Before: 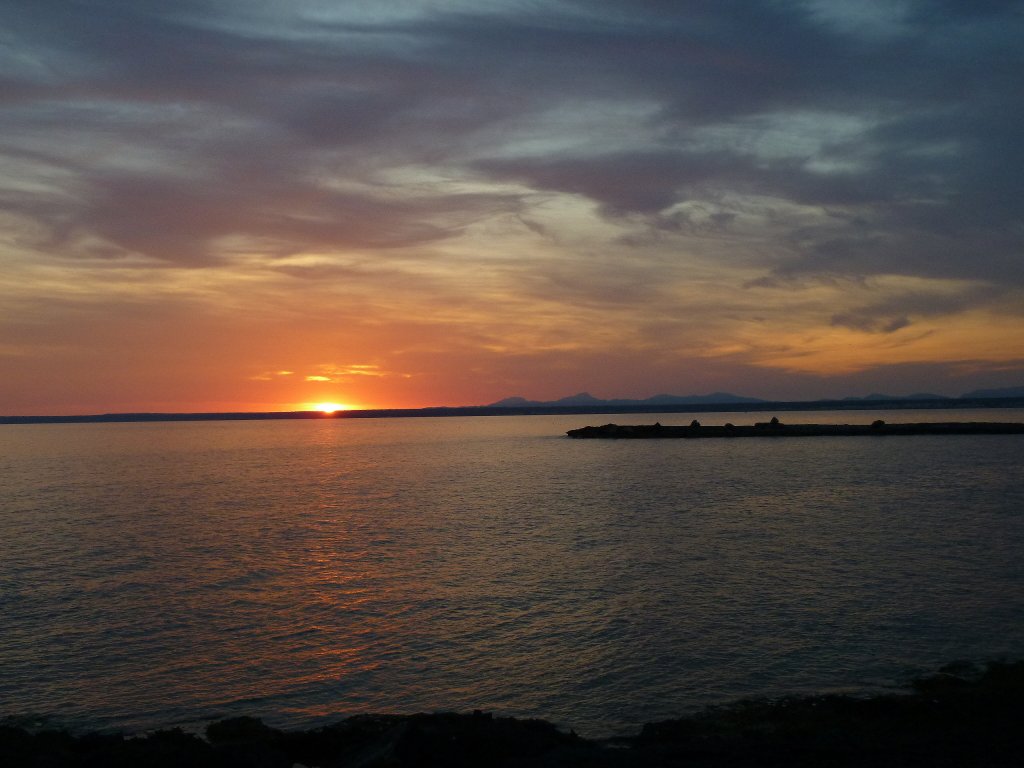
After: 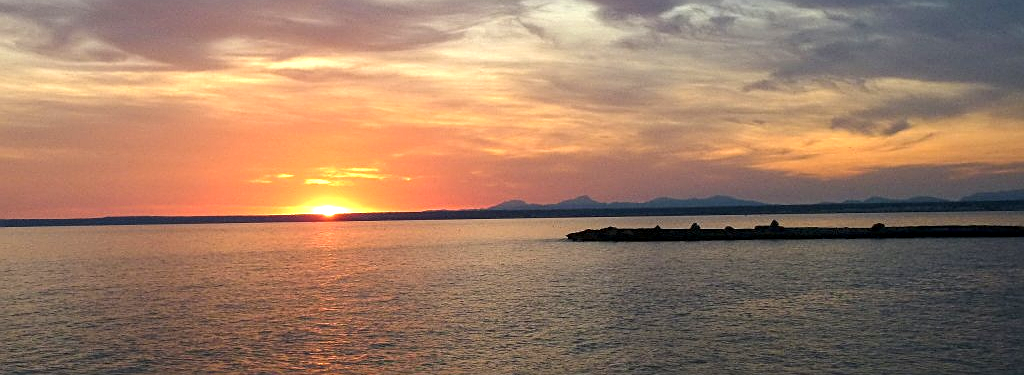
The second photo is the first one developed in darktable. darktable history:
sharpen: on, module defaults
crop and rotate: top 25.772%, bottom 25.33%
exposure: exposure 1 EV, compensate highlight preservation false
local contrast: on, module defaults
